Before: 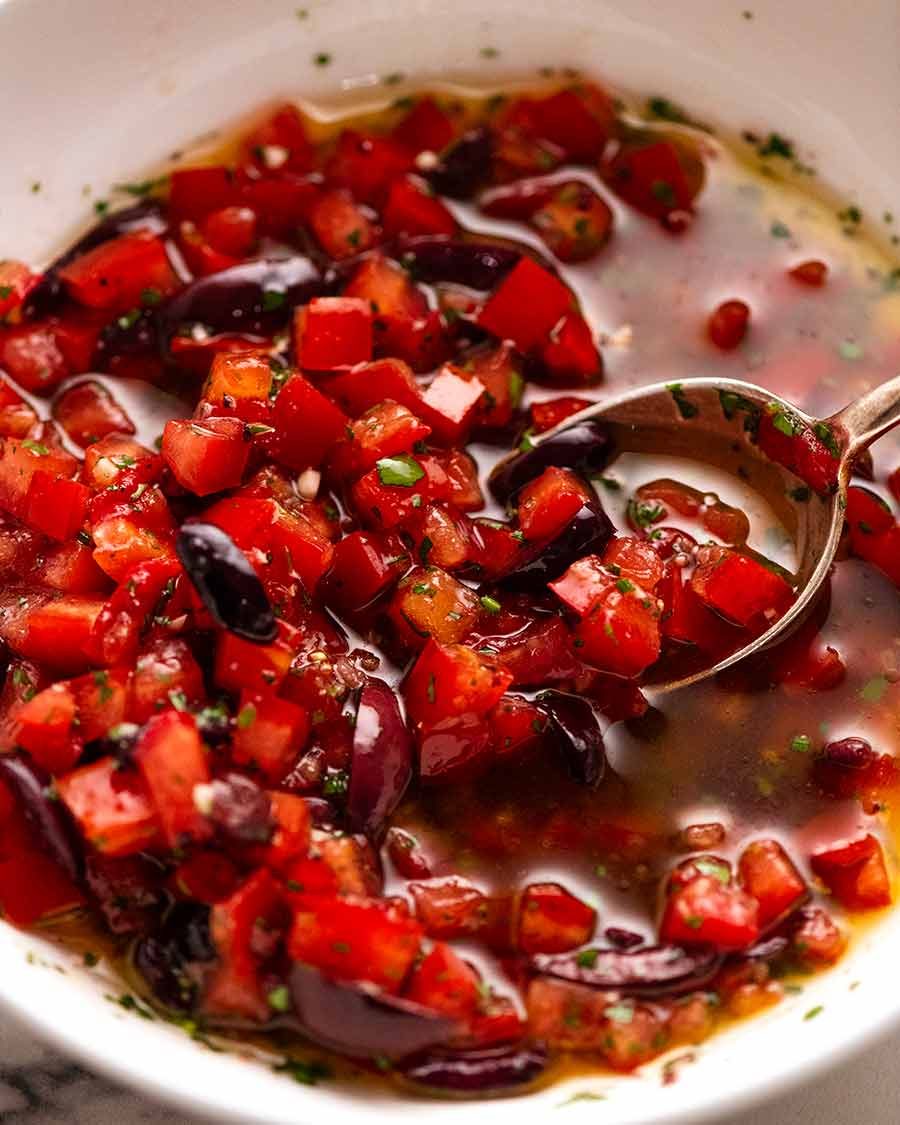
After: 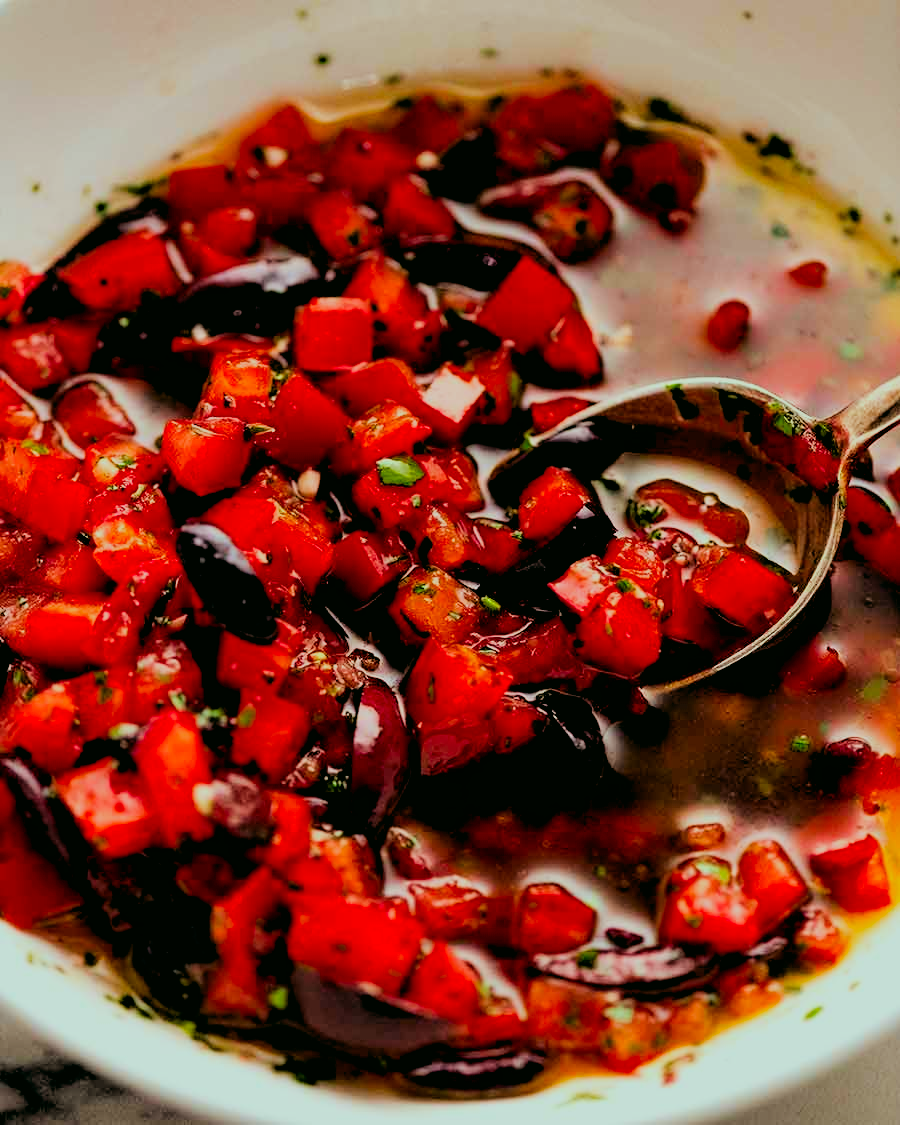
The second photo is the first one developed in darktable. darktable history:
filmic rgb: black relative exposure -2.73 EV, white relative exposure 4.56 EV, hardness 1.76, contrast 1.26
color correction: highlights a* -7.4, highlights b* 0.924, shadows a* -3.61, saturation 1.44
